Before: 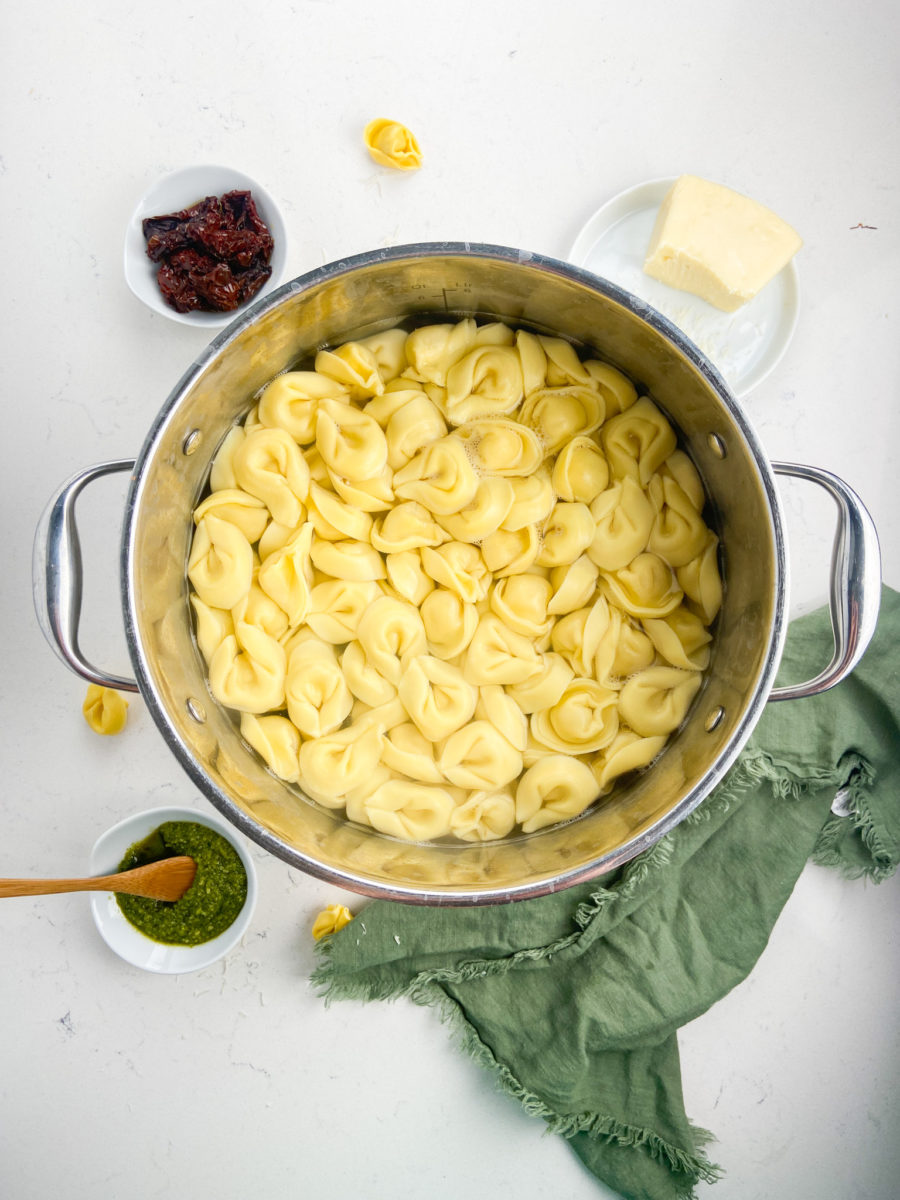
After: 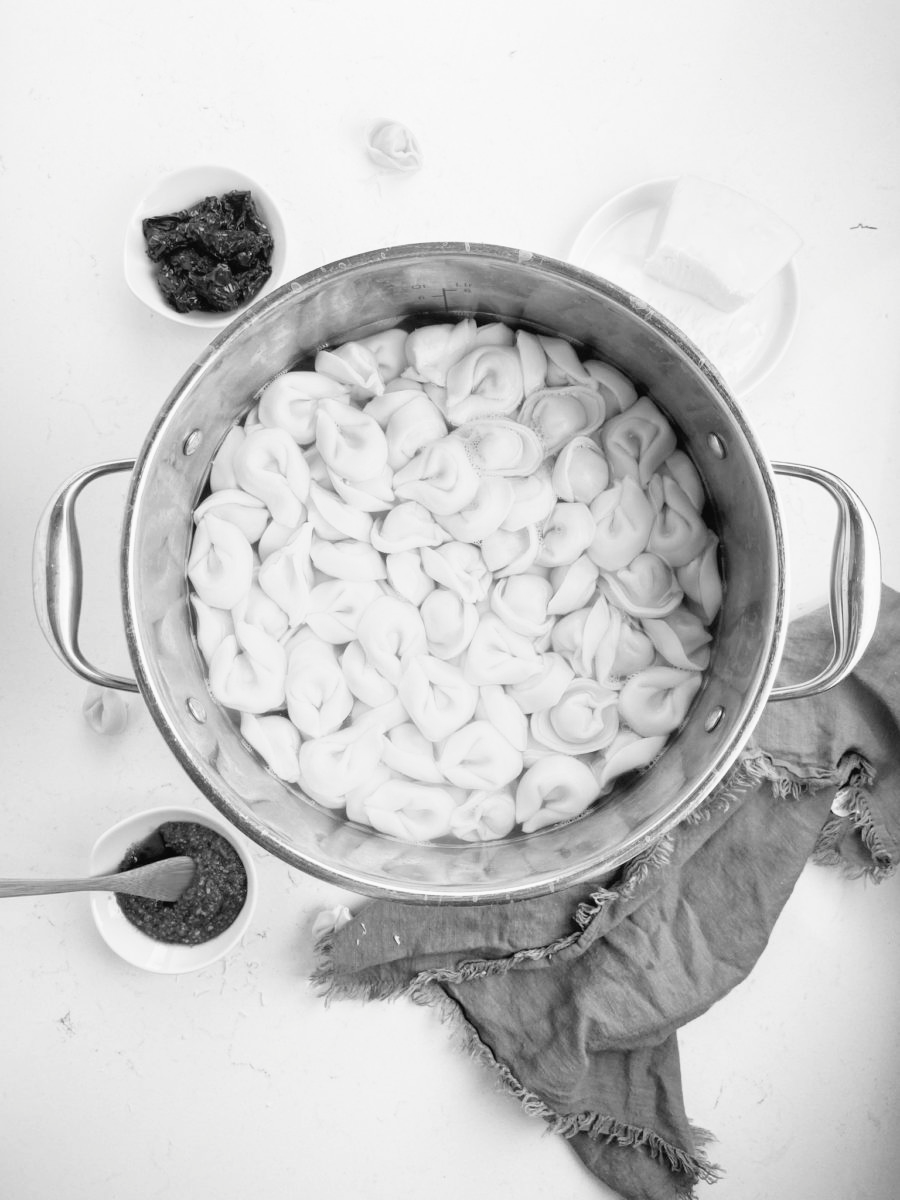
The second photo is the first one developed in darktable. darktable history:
tone curve: curves: ch0 [(0, 0) (0.003, 0.022) (0.011, 0.025) (0.025, 0.032) (0.044, 0.055) (0.069, 0.089) (0.1, 0.133) (0.136, 0.18) (0.177, 0.231) (0.224, 0.291) (0.277, 0.35) (0.335, 0.42) (0.399, 0.496) (0.468, 0.561) (0.543, 0.632) (0.623, 0.706) (0.709, 0.783) (0.801, 0.865) (0.898, 0.947) (1, 1)], preserve colors none
color look up table: target L [92.35, 85.27, 88.47, 85.98, 86.34, 74.78, 77.71, 48.04, 64.74, 55.15, 51.62, 37.82, 40.73, 23.07, 11.59, 8.923, 200.09, 78.43, 76.61, 69.98, 68.12, 58.64, 69.98, 46.97, 51.22, 50.83, 40.18, 36.85, 24.42, 90.94, 72.21, 84.56, 79.88, 67.74, 79.88, 69.24, 62.46, 41.96, 39.9, 35.16, 13.23, 16.11, 92.35, 89.88, 82.41, 63.6, 61.7, 26.8, 23.97], target a [-0.003, -0.001, 0 ×5, -0.001, 0 ×10, -0.001, 0, 0, -0.001, 0, 0.001, 0, 0, 0.001, 0, 0, -0.003, -0.001, -0.001, 0 ×4, -0.001, 0 ×5, -0.003, 0 ×6], target b [0.024, 0.023, 0.001, 0.001, 0.001, 0.002, 0.001, 0.018, 0.002 ×4, -0.002, 0.002, -0.001, -0.001, 0, 0.001, 0.022, 0.002, 0.002, 0.019, 0.002, -0.003, 0.002, 0.002, -0.002, -0.002, 0.001, 0.025, 0.021, 0.002, 0.001, 0.002, 0.001, 0.002 ×4, -0.002, 0.001, -0.001, 0.024, 0.001, 0.001, 0.002, 0.002, -0.002, 0.002], num patches 49
